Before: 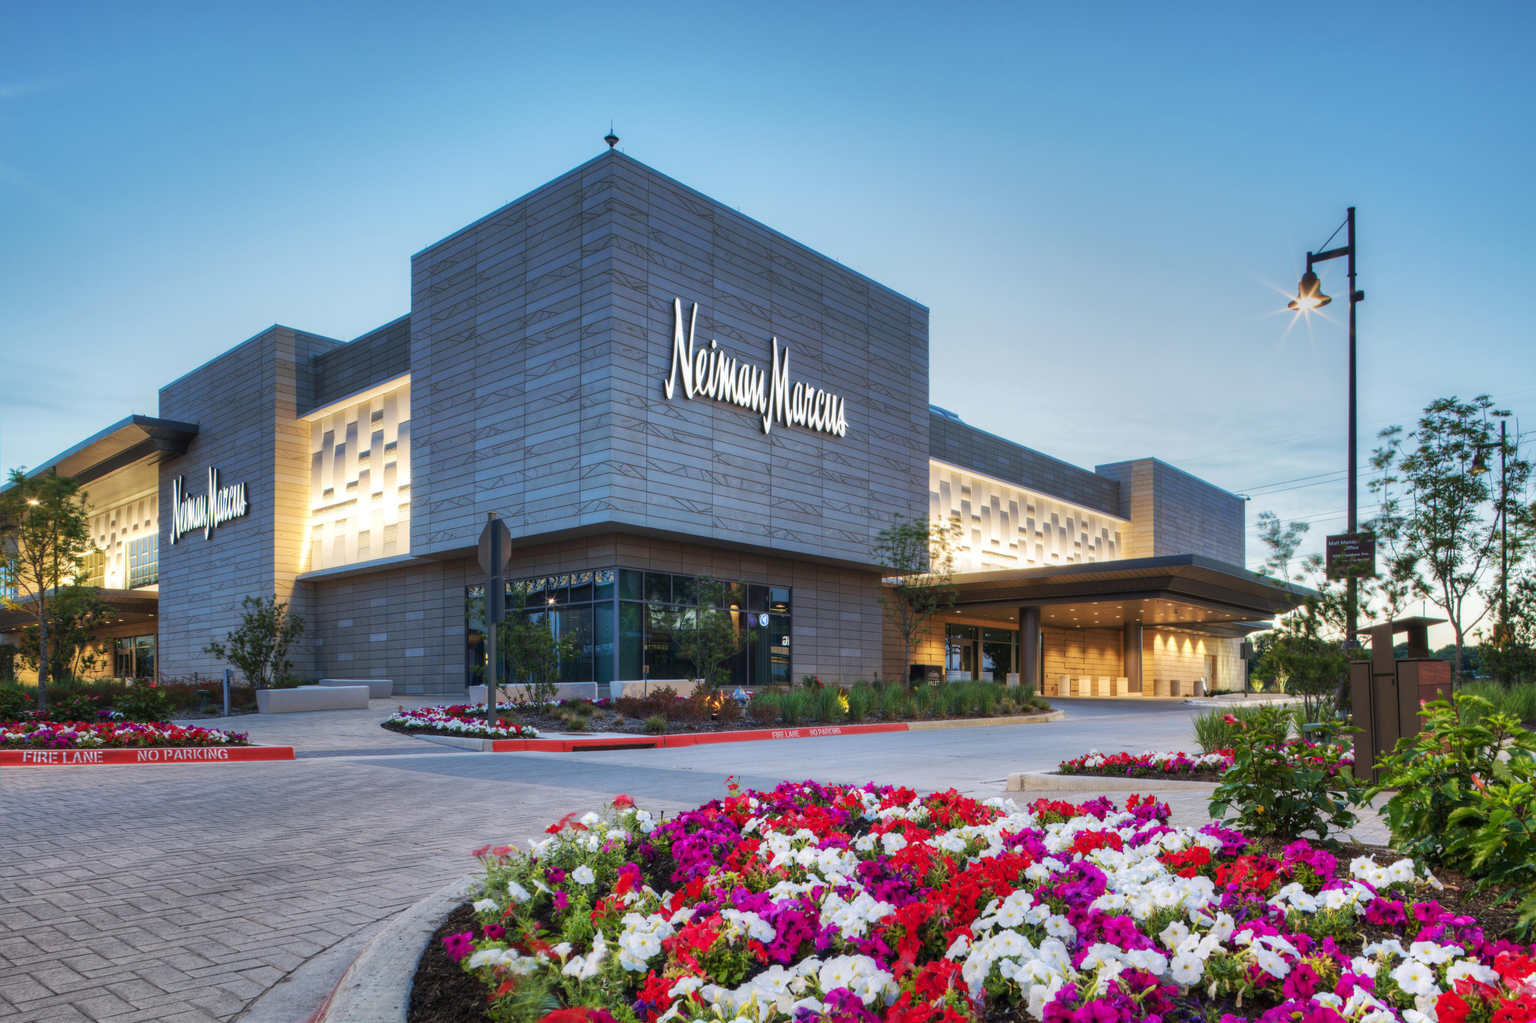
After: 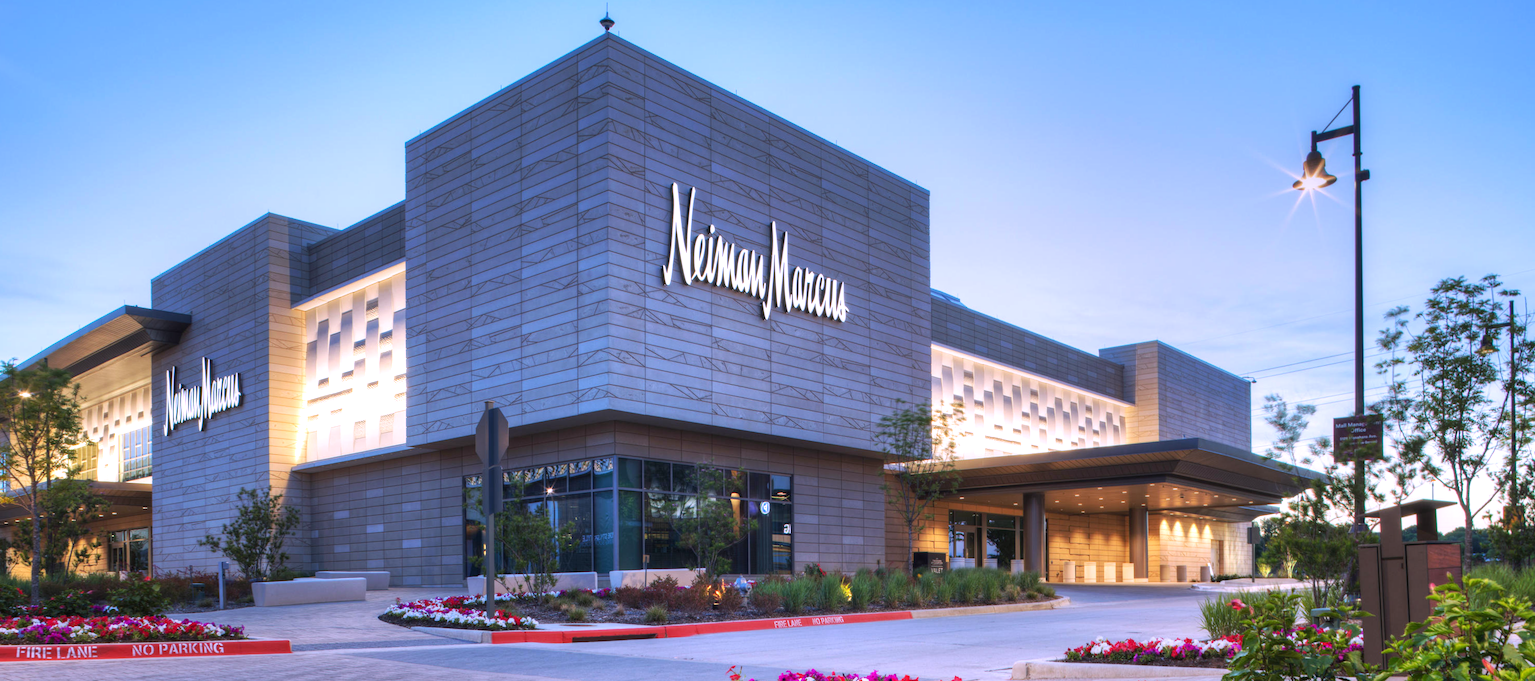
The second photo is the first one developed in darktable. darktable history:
white balance: red 1.042, blue 1.17
exposure: exposure 0.207 EV, compensate highlight preservation false
crop: top 11.166%, bottom 22.168%
rotate and perspective: rotation -0.45°, automatic cropping original format, crop left 0.008, crop right 0.992, crop top 0.012, crop bottom 0.988
